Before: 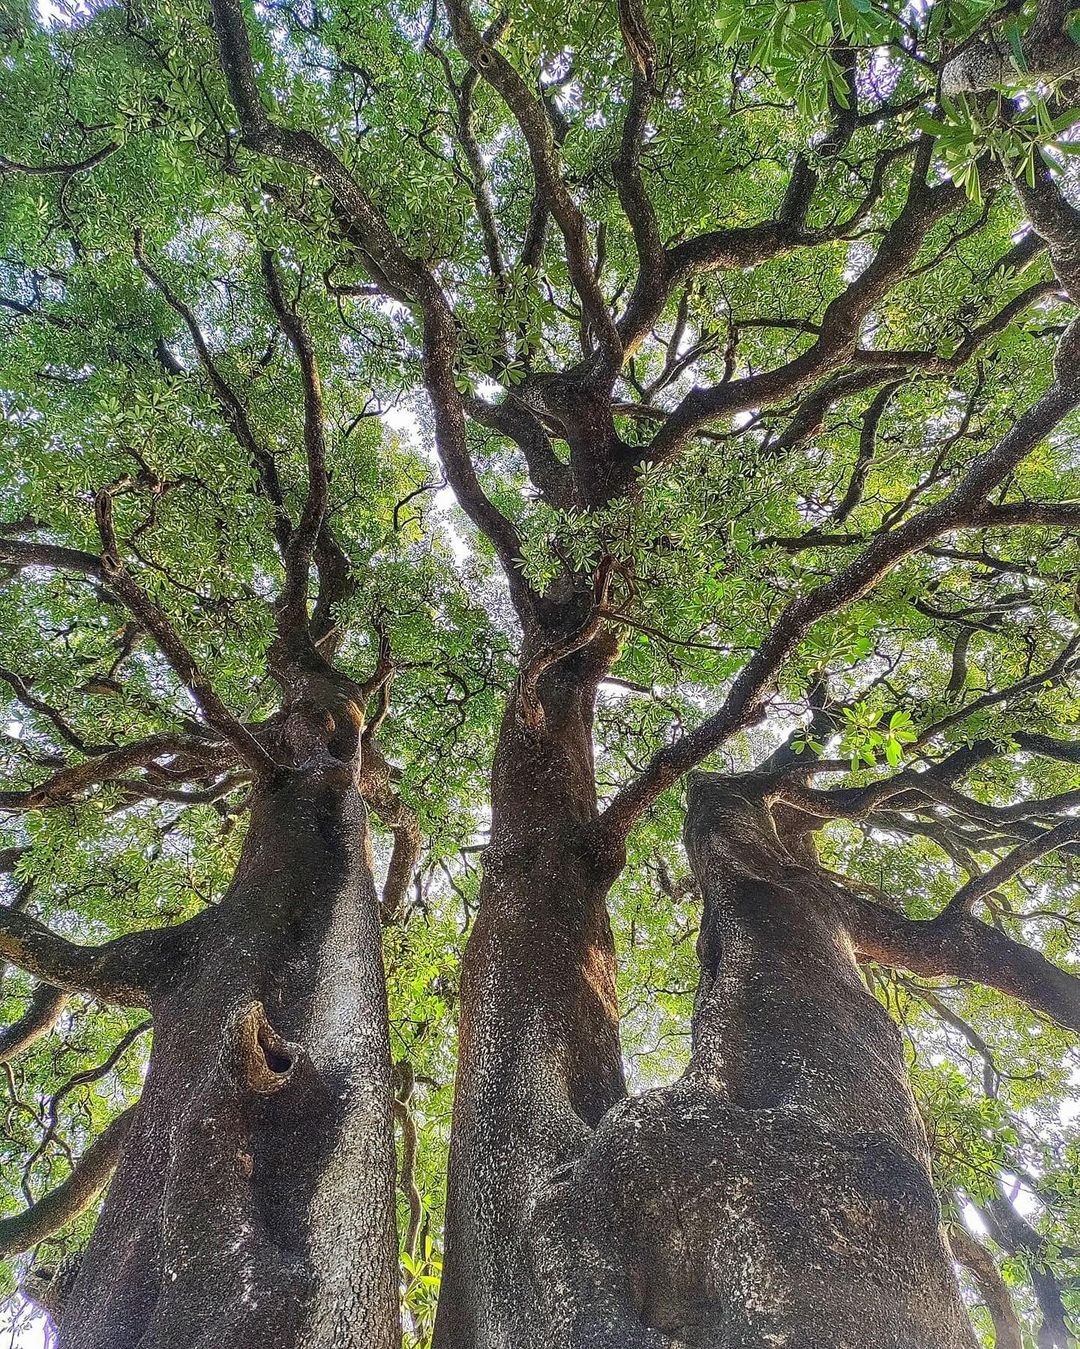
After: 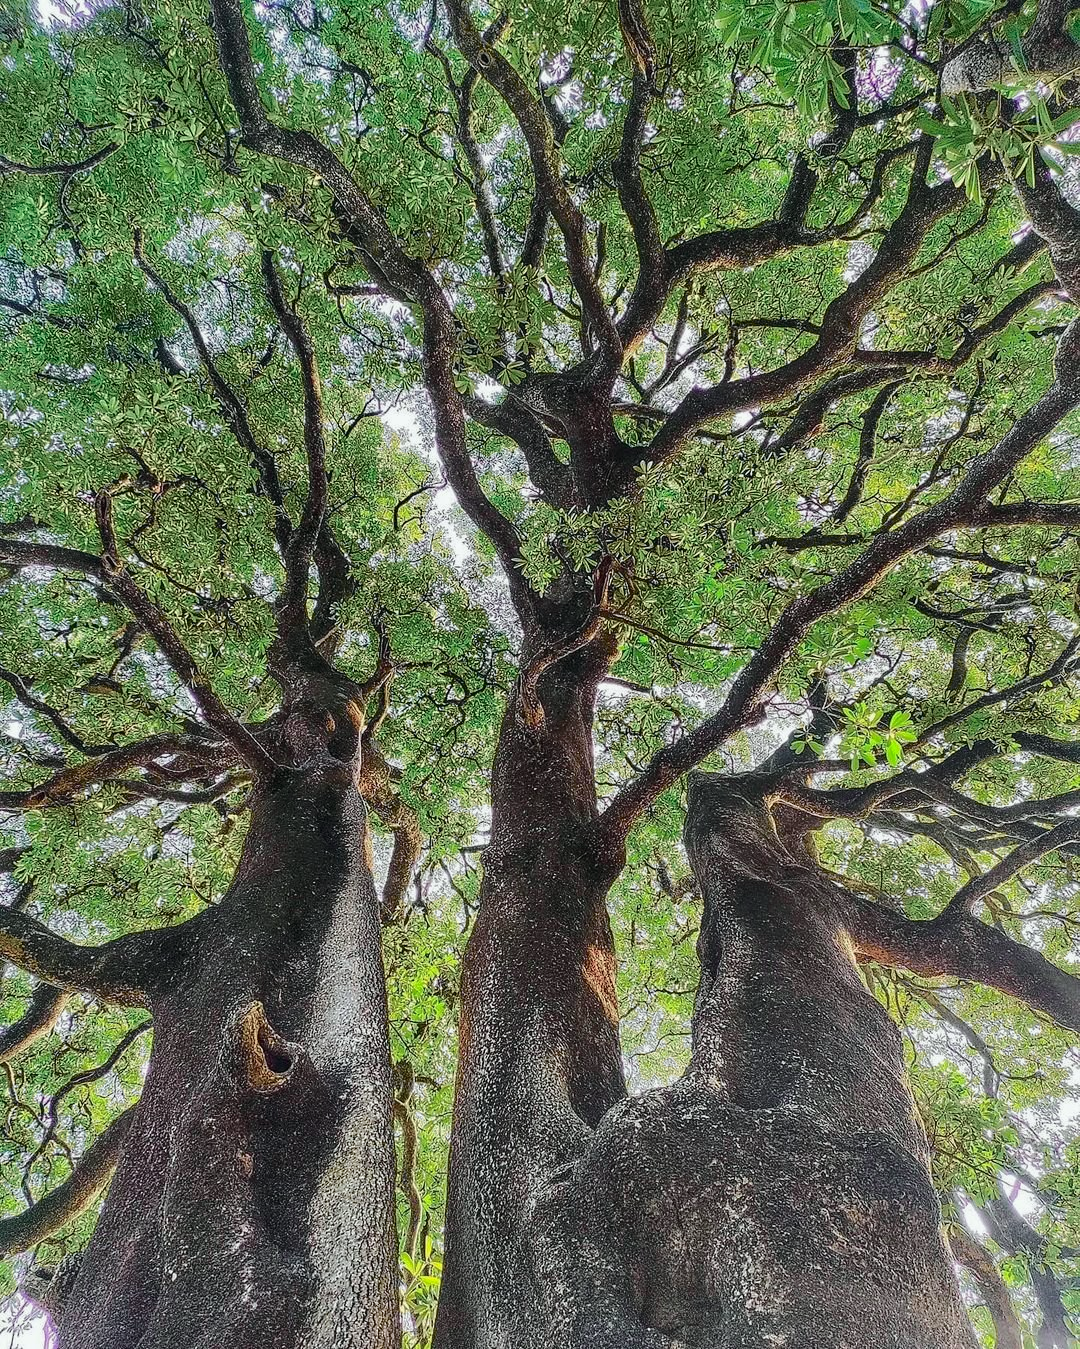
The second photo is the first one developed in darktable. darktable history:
tone curve: curves: ch0 [(0, 0.003) (0.211, 0.174) (0.482, 0.519) (0.843, 0.821) (0.992, 0.971)]; ch1 [(0, 0) (0.276, 0.206) (0.393, 0.364) (0.482, 0.477) (0.506, 0.5) (0.523, 0.523) (0.572, 0.592) (0.695, 0.767) (1, 1)]; ch2 [(0, 0) (0.438, 0.456) (0.498, 0.497) (0.536, 0.527) (0.562, 0.584) (0.619, 0.602) (0.698, 0.698) (1, 1)], color space Lab, independent channels, preserve colors none
